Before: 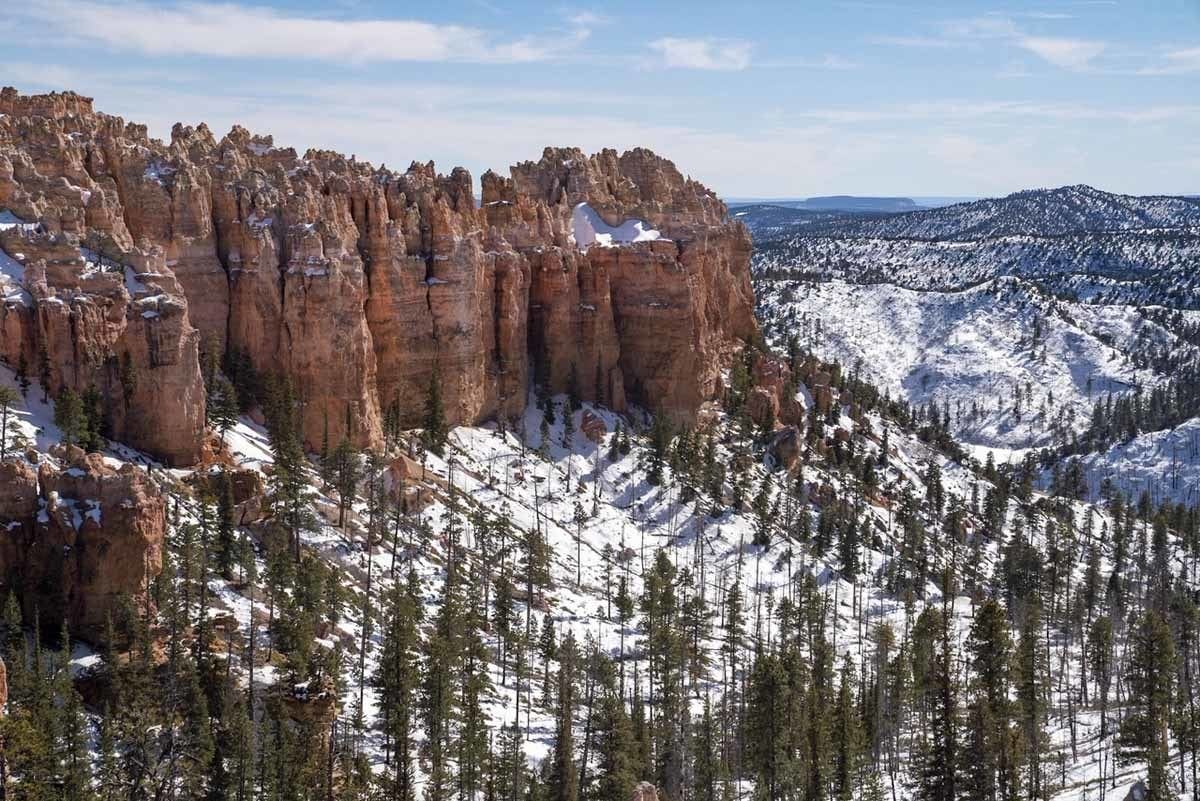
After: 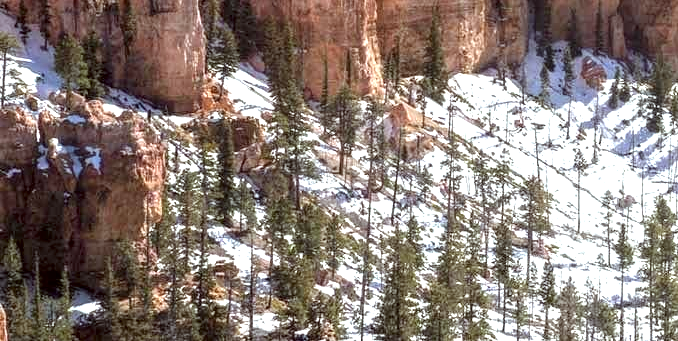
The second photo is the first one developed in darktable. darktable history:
local contrast: on, module defaults
color correction: highlights a* -4.89, highlights b* -3.03, shadows a* 3.97, shadows b* 4.38
shadows and highlights: radius 92.61, shadows -14.95, white point adjustment 0.208, highlights 31.96, compress 48.27%, soften with gaussian
crop: top 44.113%, right 43.462%, bottom 13.315%
exposure: exposure 1.056 EV, compensate highlight preservation false
